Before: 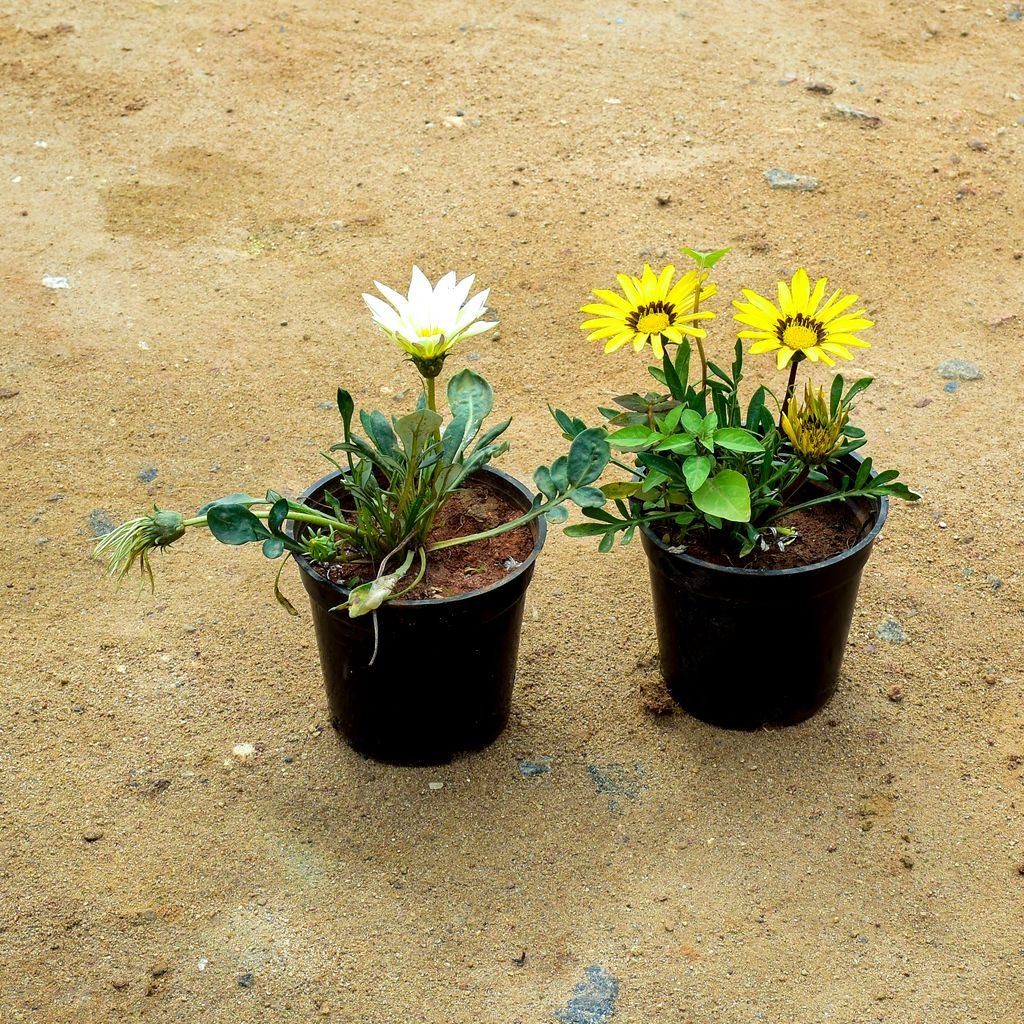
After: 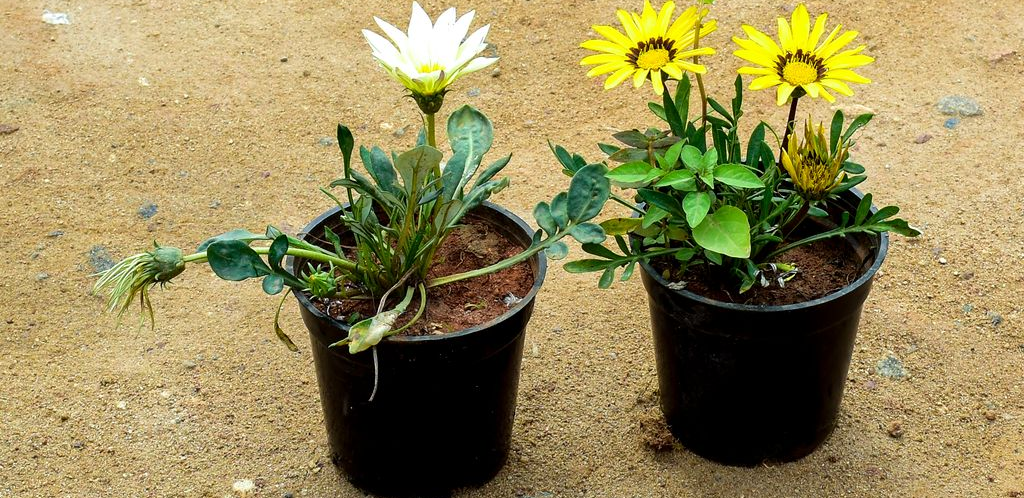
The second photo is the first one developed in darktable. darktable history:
crop and rotate: top 25.83%, bottom 25.532%
